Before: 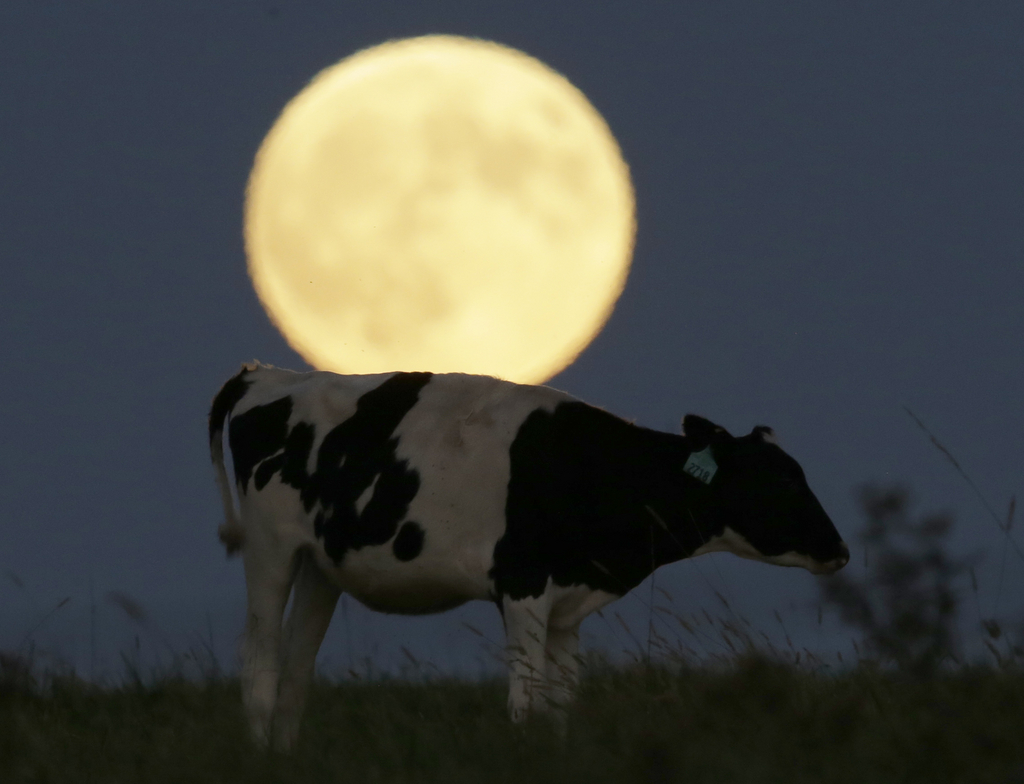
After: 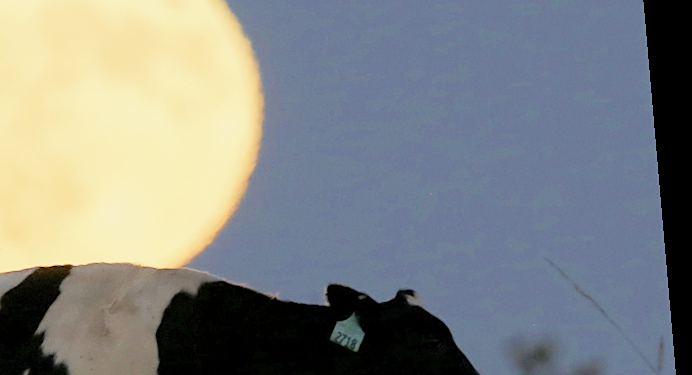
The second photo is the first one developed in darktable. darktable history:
rotate and perspective: rotation -4.98°, automatic cropping off
sharpen: on, module defaults
filmic rgb: middle gray luminance 3.44%, black relative exposure -5.92 EV, white relative exposure 6.33 EV, threshold 6 EV, dynamic range scaling 22.4%, target black luminance 0%, hardness 2.33, latitude 45.85%, contrast 0.78, highlights saturation mix 100%, shadows ↔ highlights balance 0.033%, add noise in highlights 0, preserve chrominance max RGB, color science v3 (2019), use custom middle-gray values true, iterations of high-quality reconstruction 0, contrast in highlights soft, enable highlight reconstruction true
crop: left 36.005%, top 18.293%, right 0.31%, bottom 38.444%
